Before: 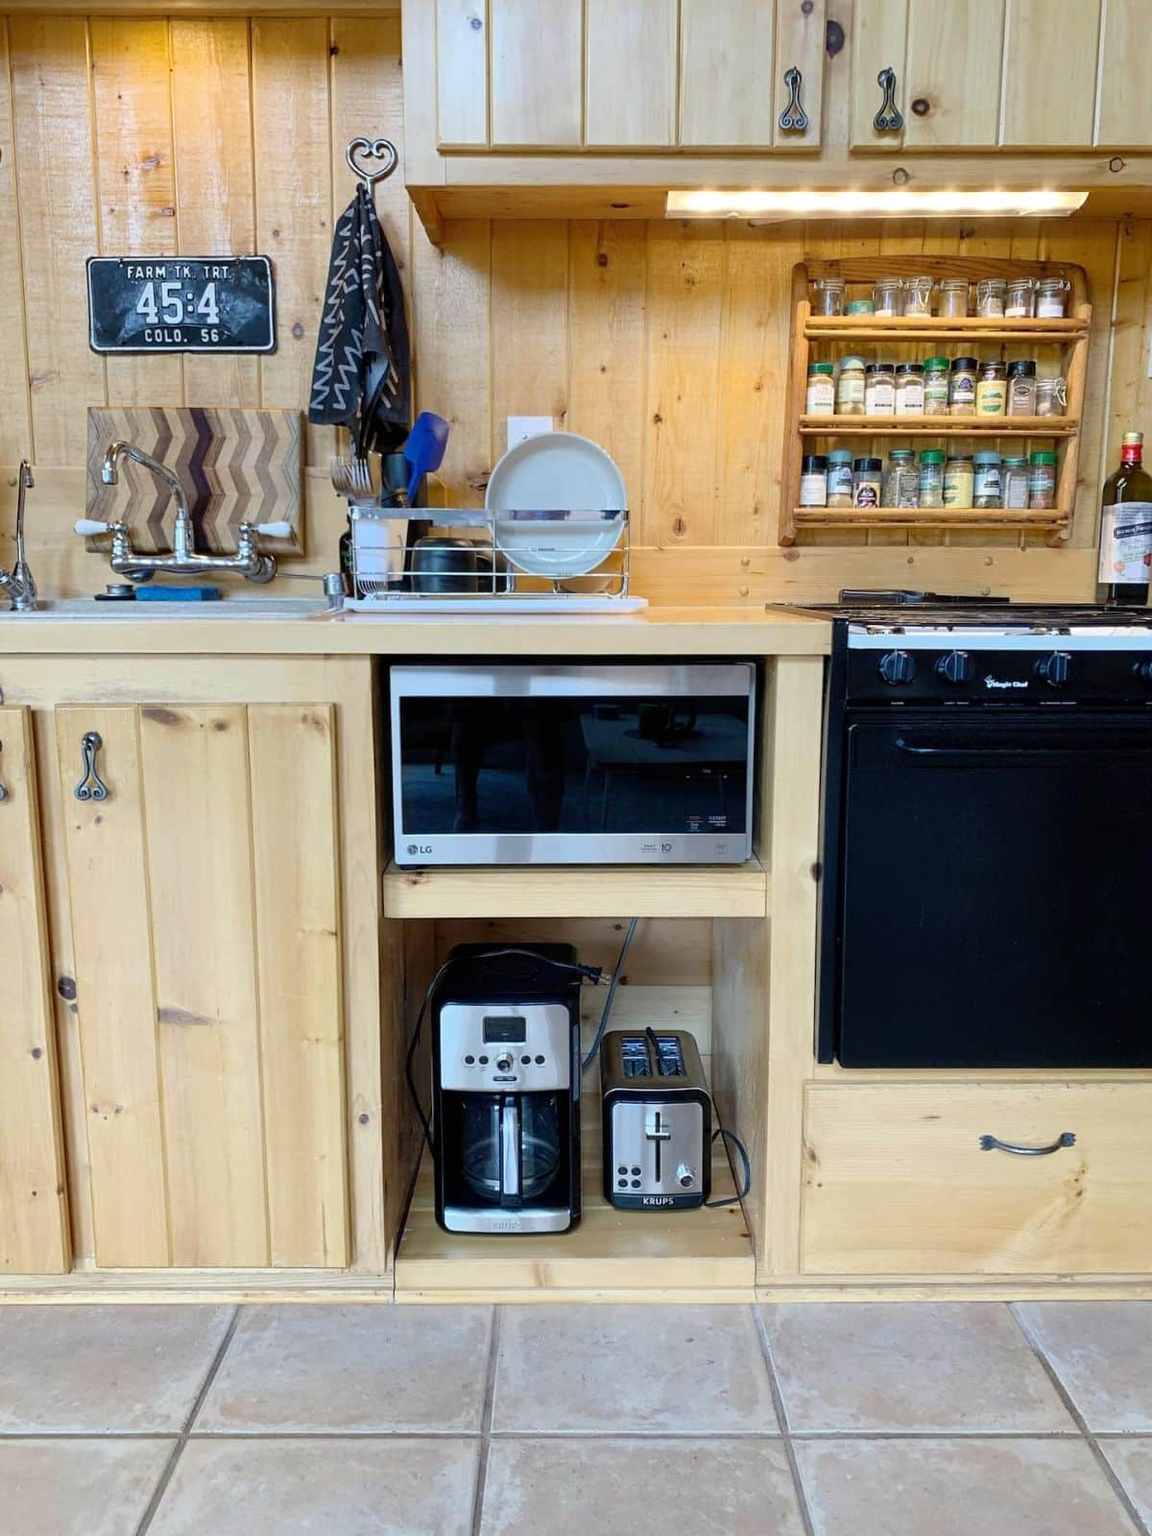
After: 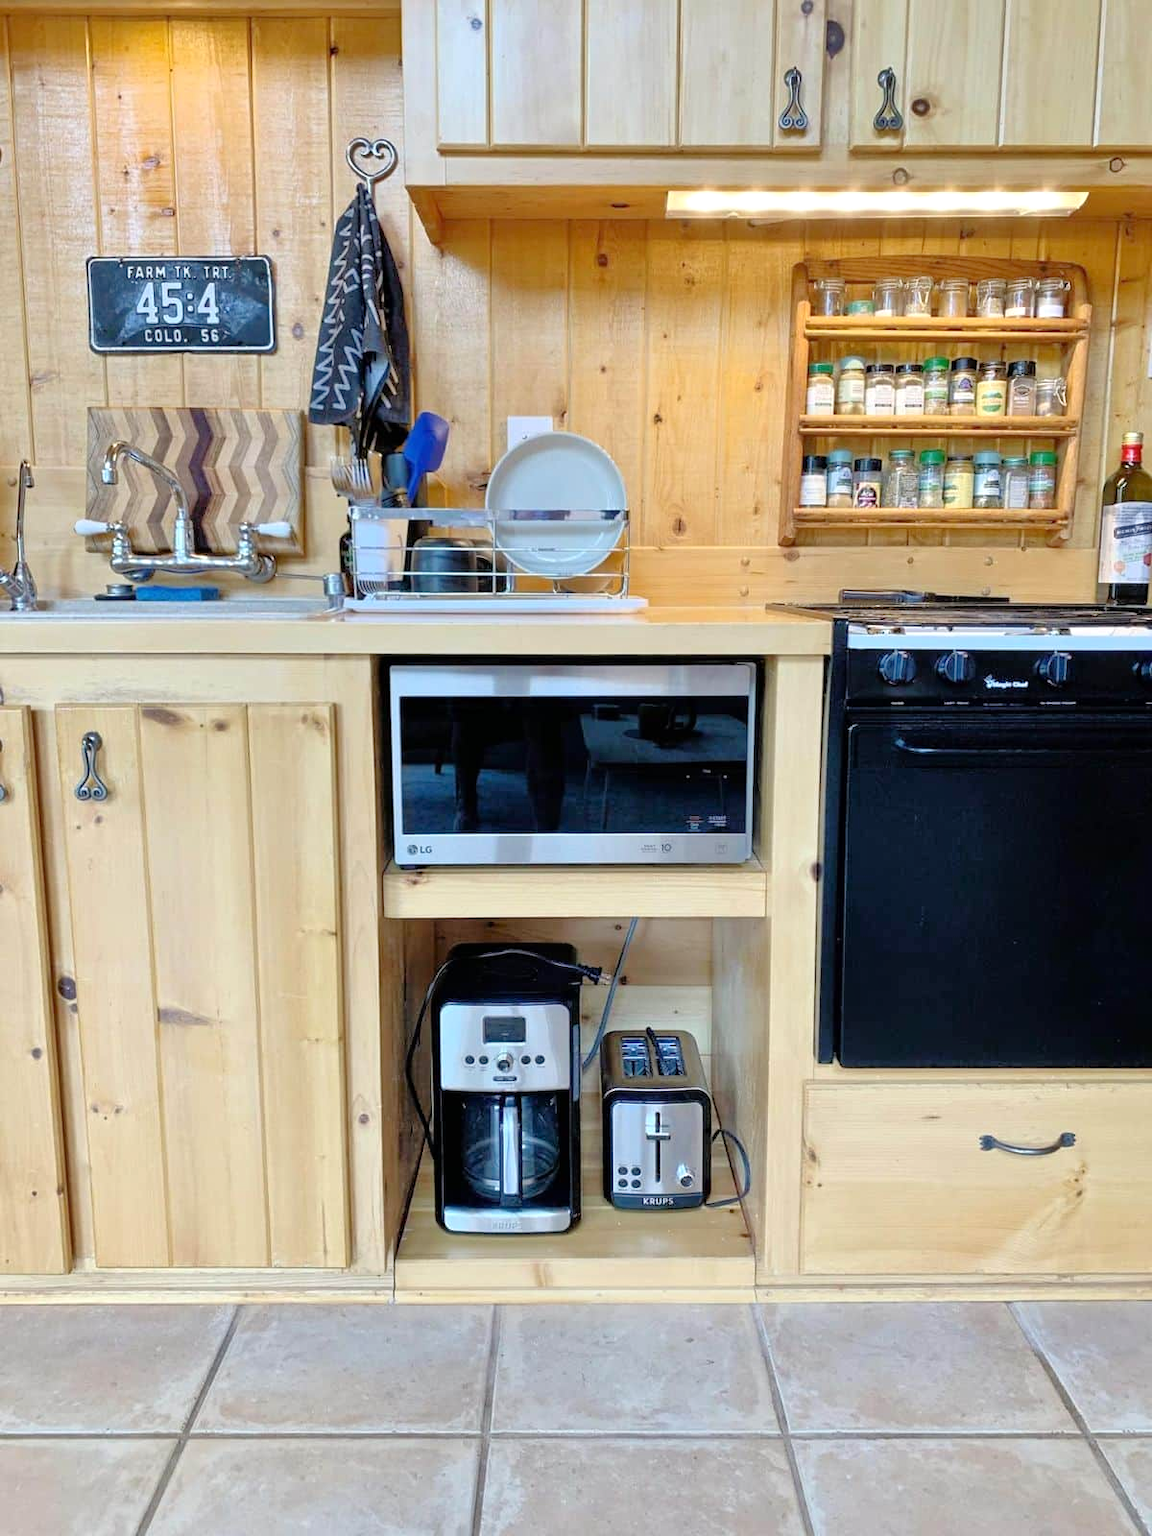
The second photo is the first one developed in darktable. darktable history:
tone equalizer: -7 EV 0.15 EV, -6 EV 0.591 EV, -5 EV 1.17 EV, -4 EV 1.36 EV, -3 EV 1.14 EV, -2 EV 0.6 EV, -1 EV 0.152 EV, luminance estimator HSV value / RGB max
